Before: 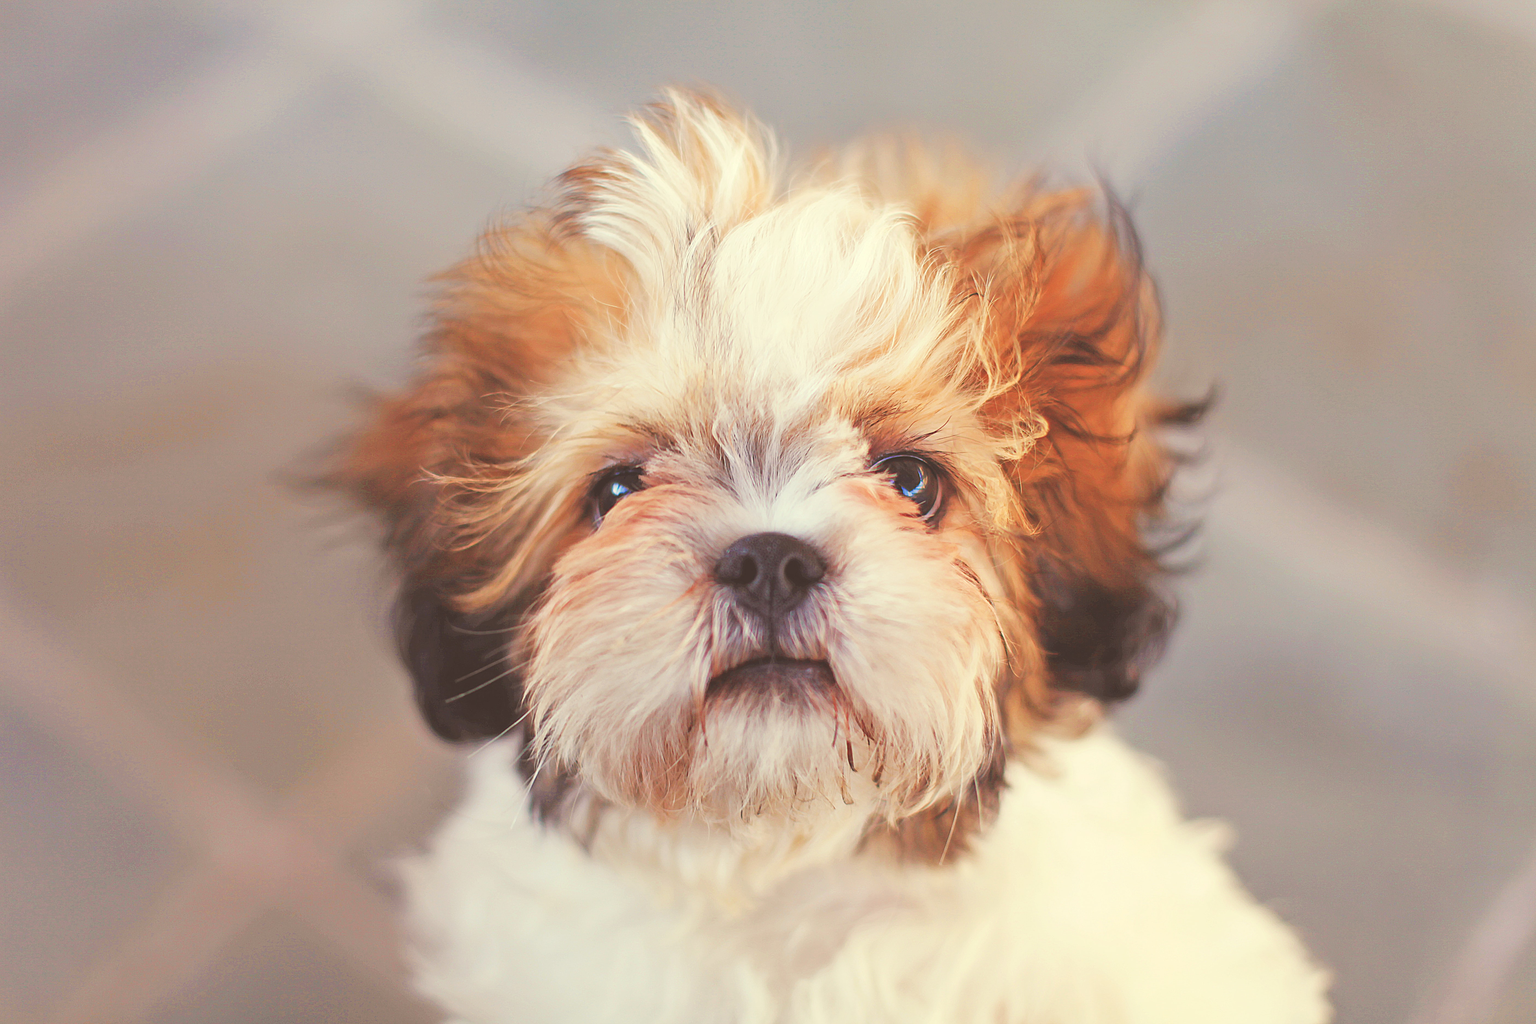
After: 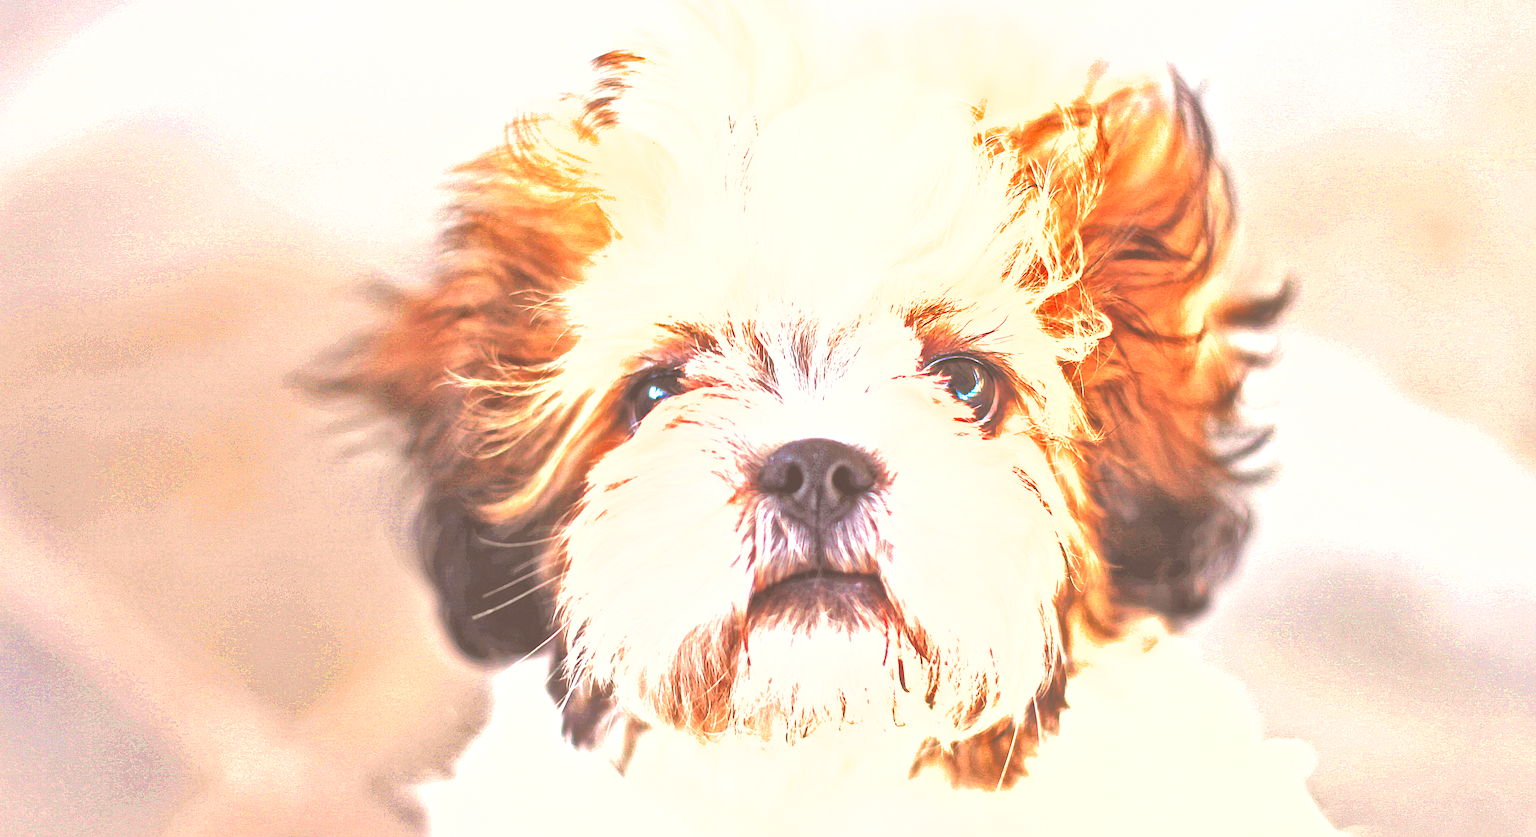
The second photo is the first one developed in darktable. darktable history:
local contrast: mode bilateral grid, contrast 20, coarseness 50, detail 141%, midtone range 0.2
crop and rotate: angle 0.03°, top 11.643%, right 5.651%, bottom 11.189%
shadows and highlights: on, module defaults
exposure: black level correction 0, exposure 1.45 EV, compensate exposure bias true, compensate highlight preservation false
